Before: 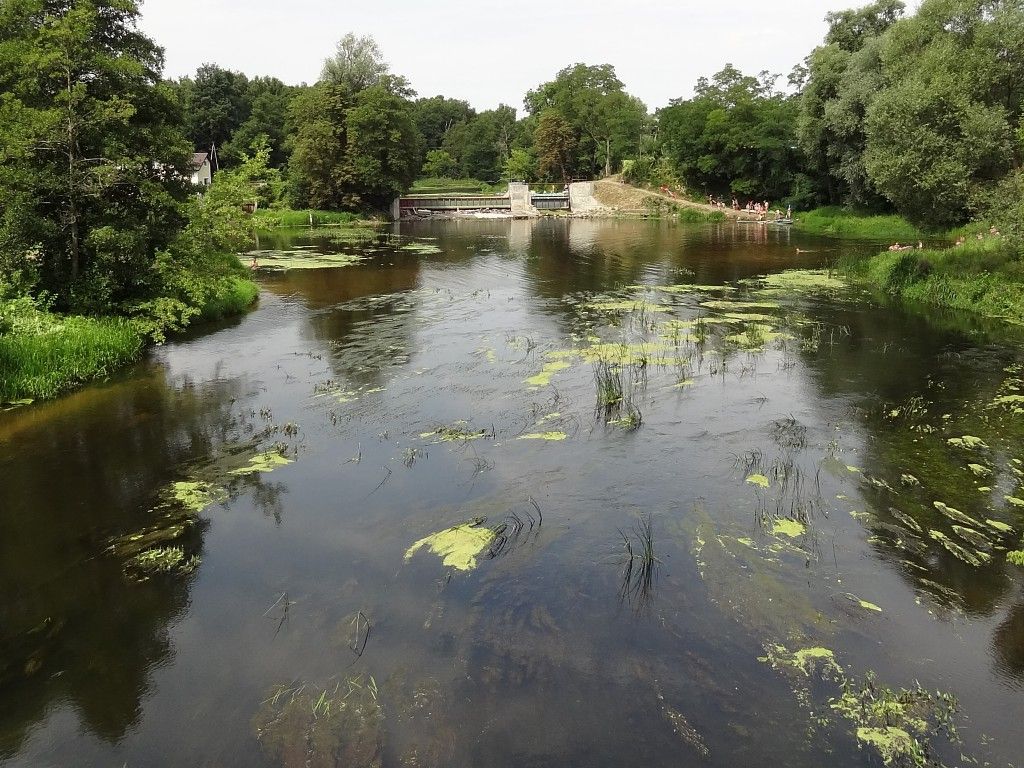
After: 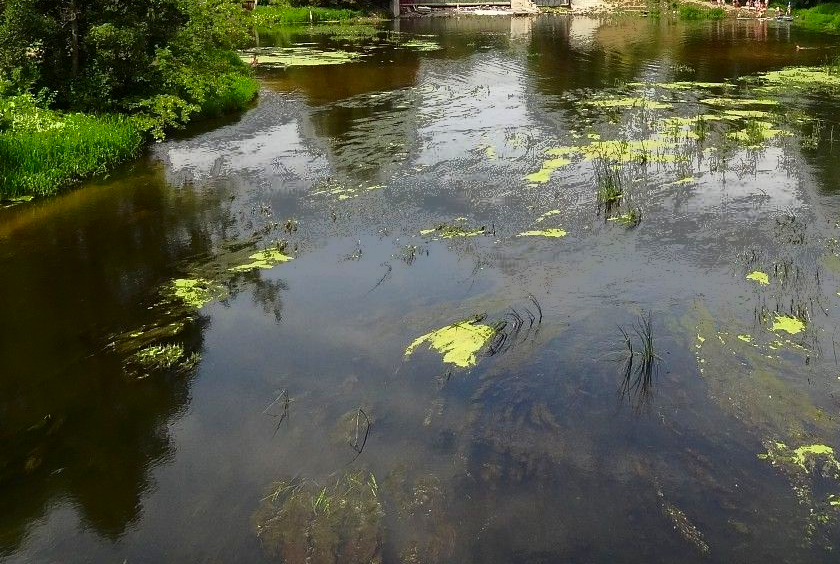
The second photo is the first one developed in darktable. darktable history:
contrast brightness saturation: contrast 0.18, saturation 0.3
crop: top 26.531%, right 17.959%
fill light: exposure -0.73 EV, center 0.69, width 2.2
